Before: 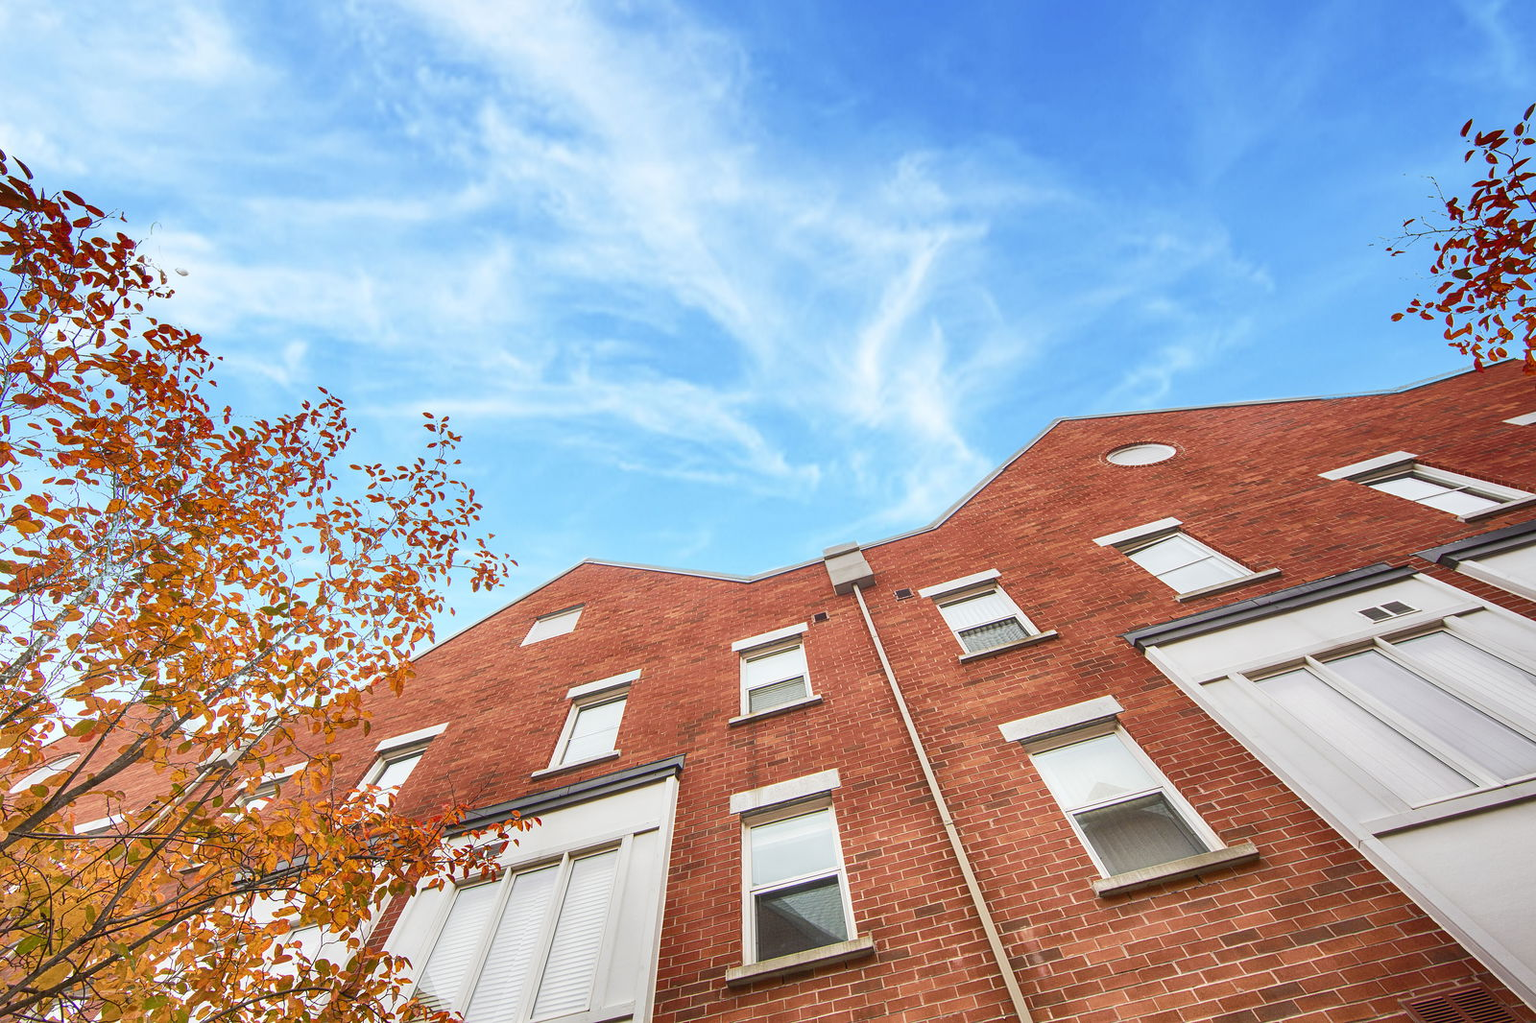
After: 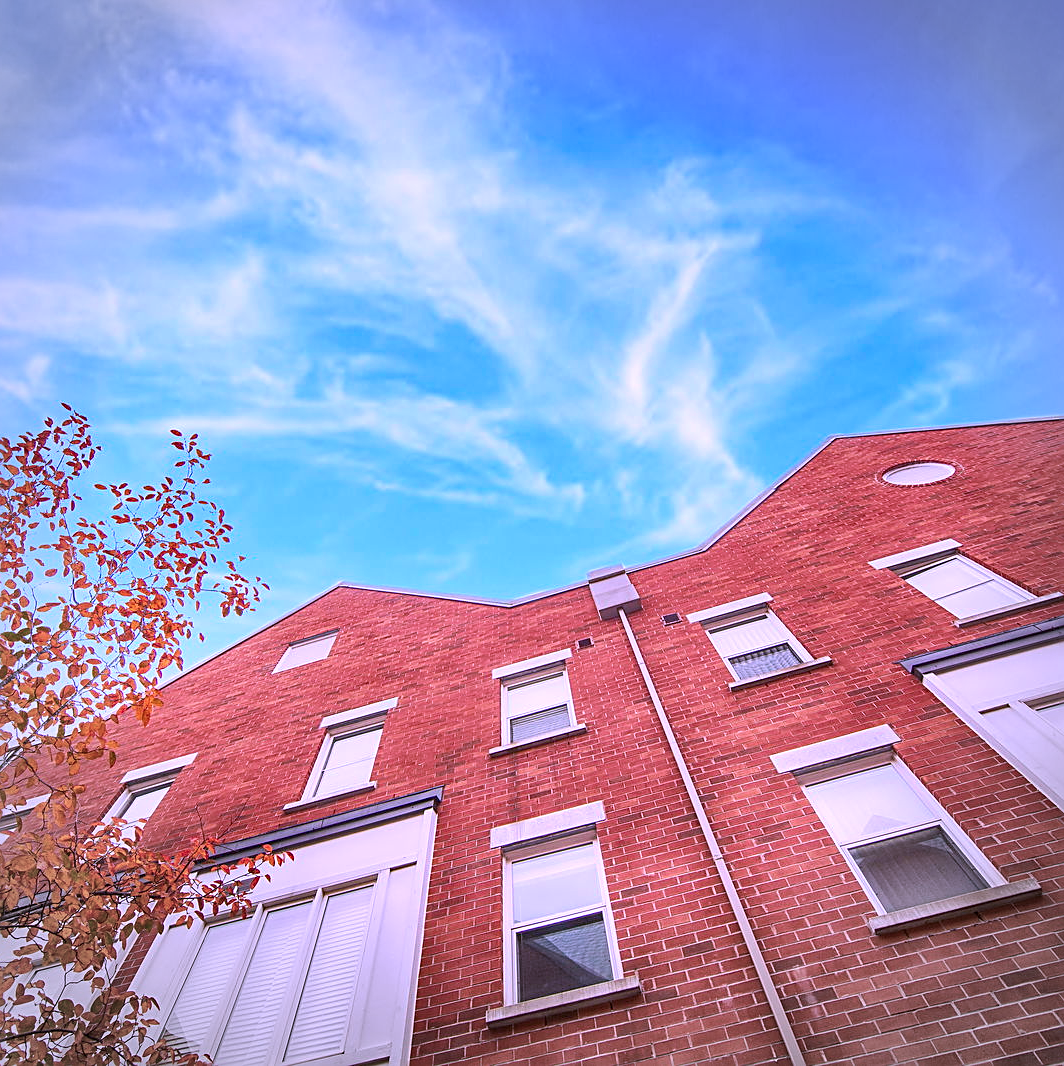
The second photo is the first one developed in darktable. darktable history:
vignetting: width/height ratio 1.094
sharpen: on, module defaults
white balance: red 0.978, blue 0.999
color calibration: output R [1.107, -0.012, -0.003, 0], output B [0, 0, 1.308, 0], illuminant custom, x 0.389, y 0.387, temperature 3838.64 K
haze removal: compatibility mode true, adaptive false
crop: left 16.899%, right 16.556%
